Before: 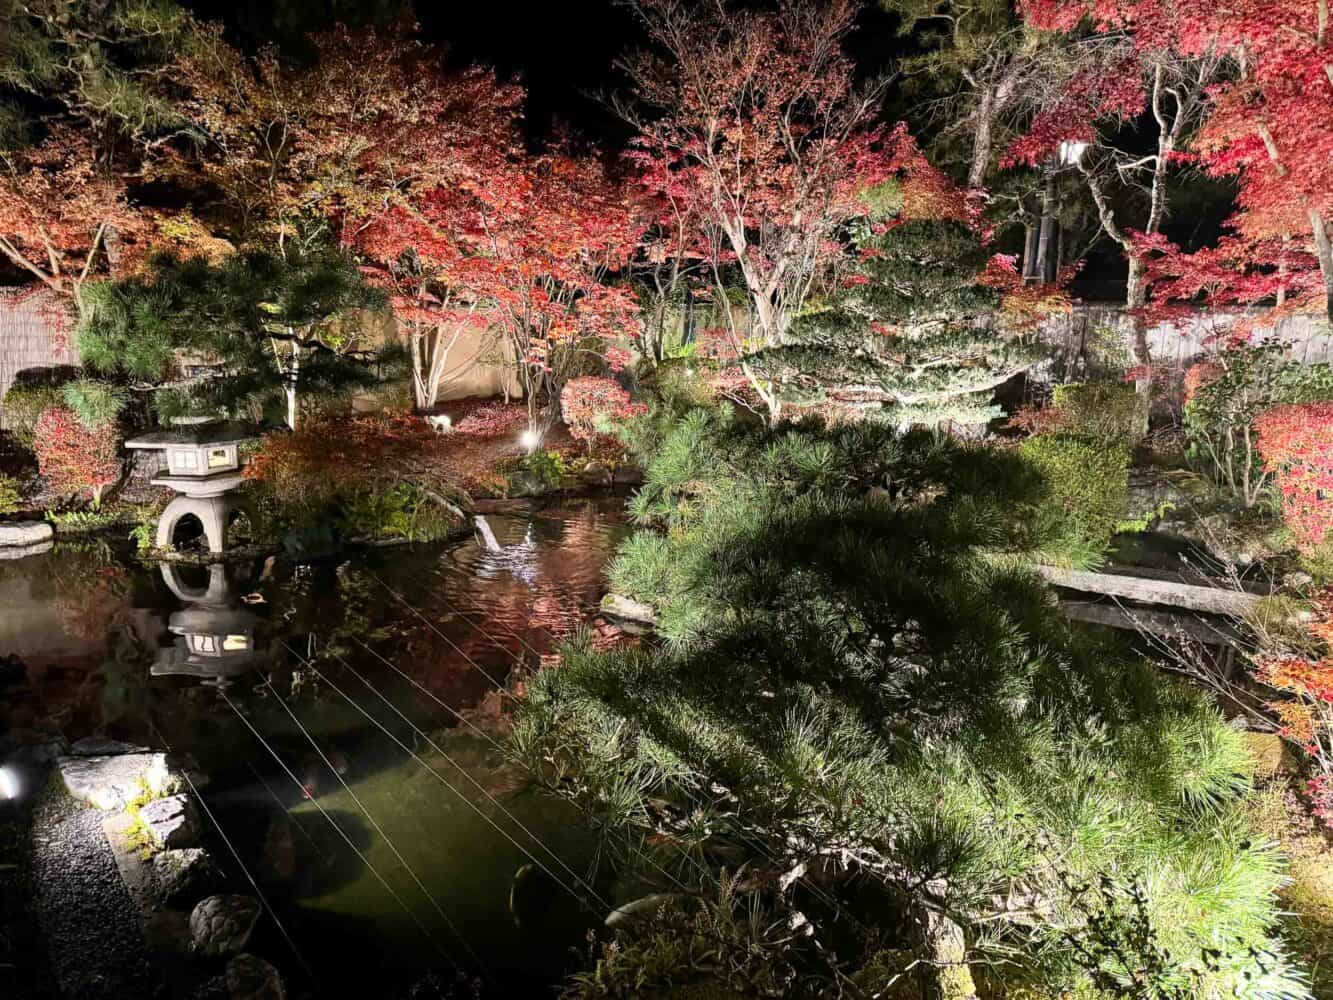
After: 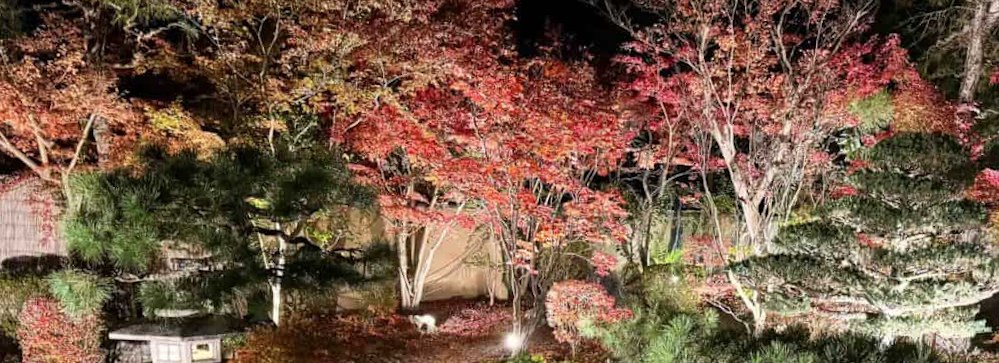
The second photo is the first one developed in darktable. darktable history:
rotate and perspective: rotation 1.57°, crop left 0.018, crop right 0.982, crop top 0.039, crop bottom 0.961
crop: left 0.579%, top 7.627%, right 23.167%, bottom 54.275%
